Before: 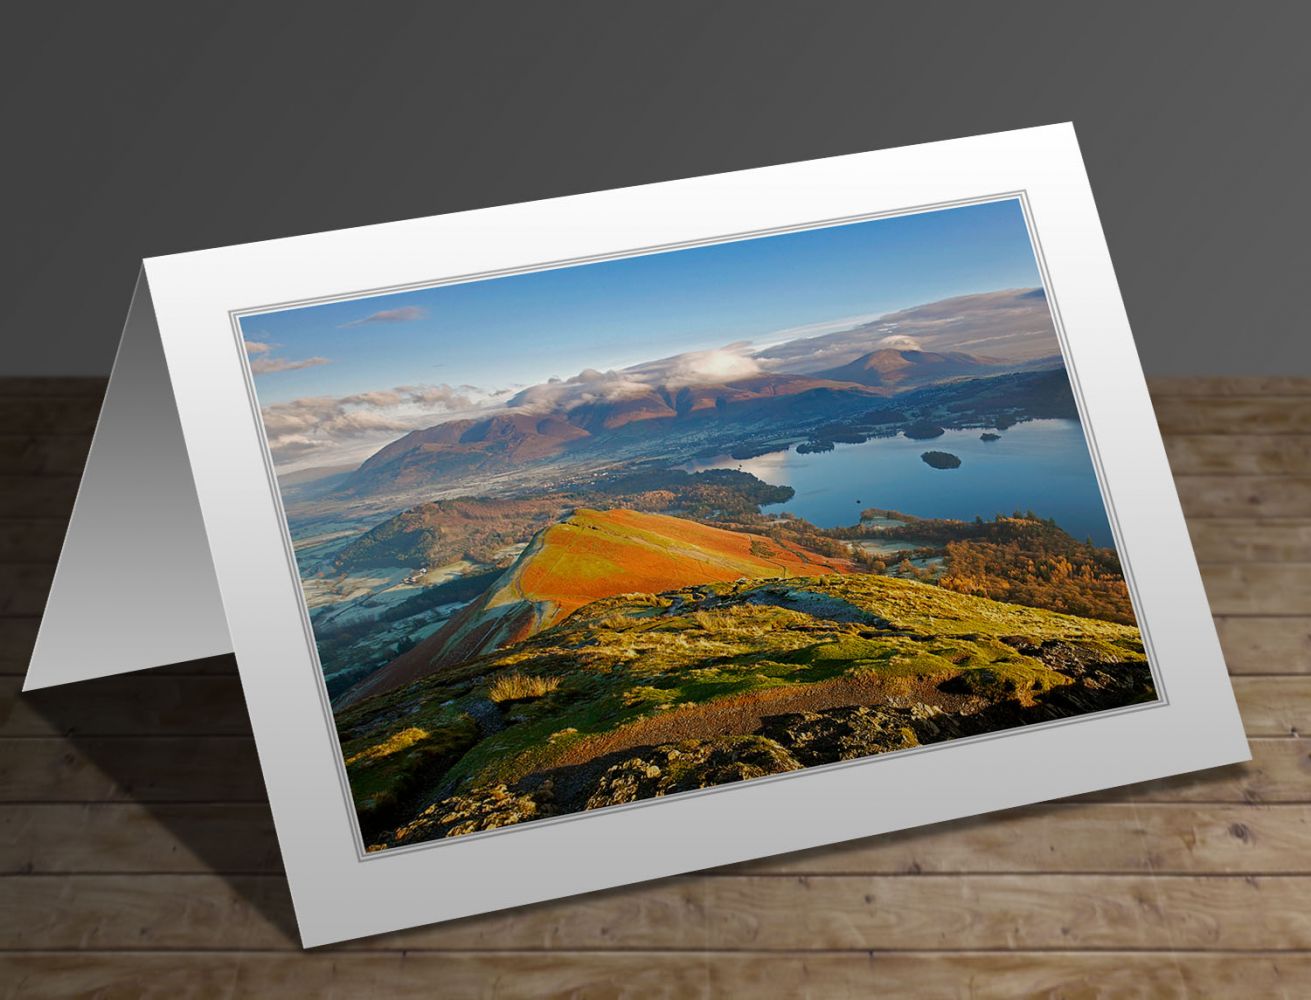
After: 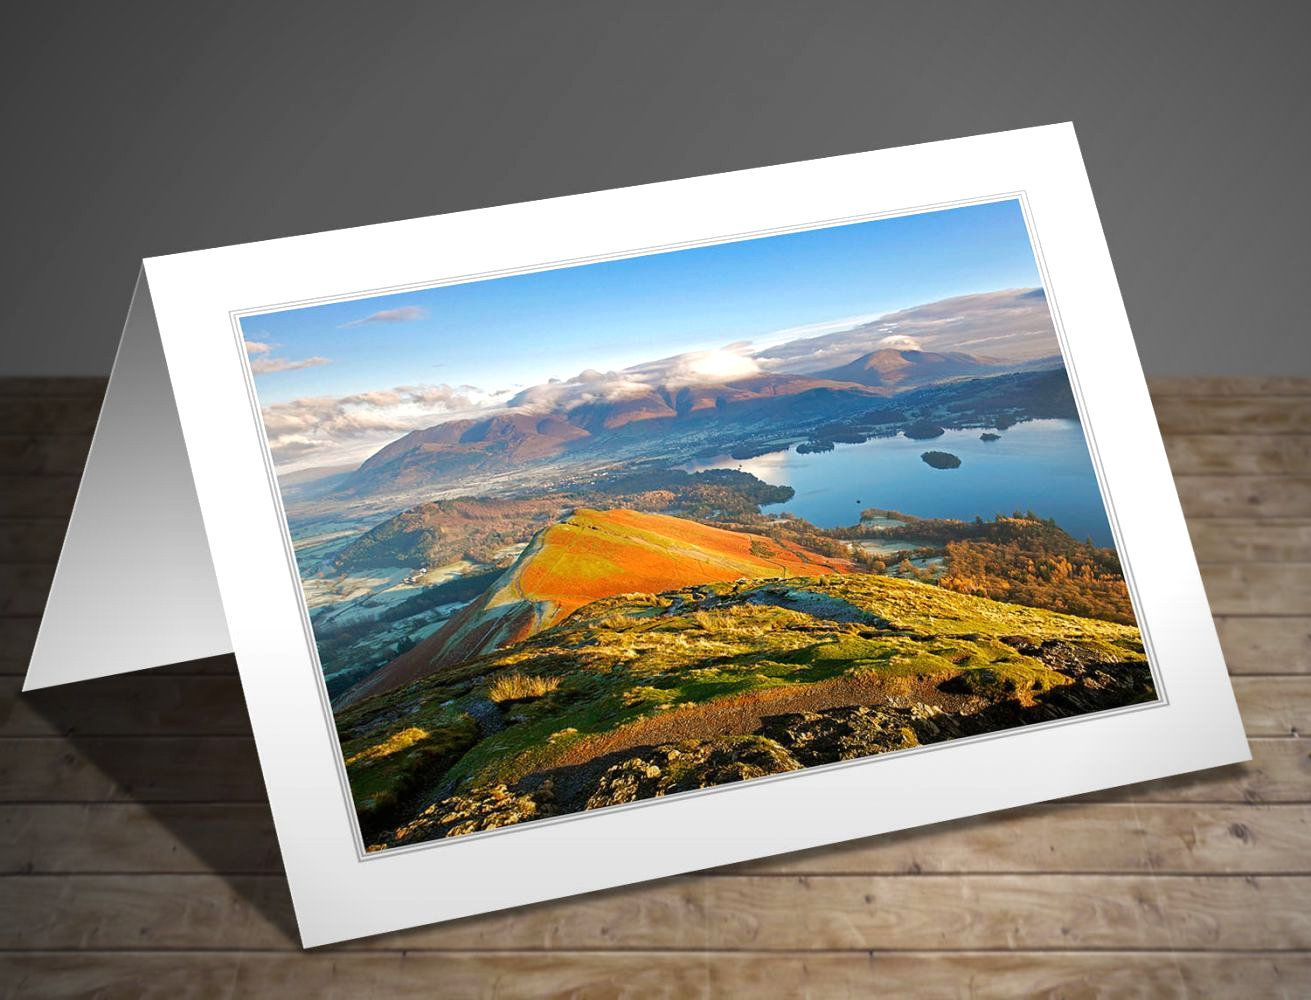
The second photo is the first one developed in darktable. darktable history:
vignetting: fall-off start 74.49%, fall-off radius 65.9%, brightness -0.628, saturation -0.68
exposure: black level correction 0, exposure 0.7 EV, compensate exposure bias true, compensate highlight preservation false
